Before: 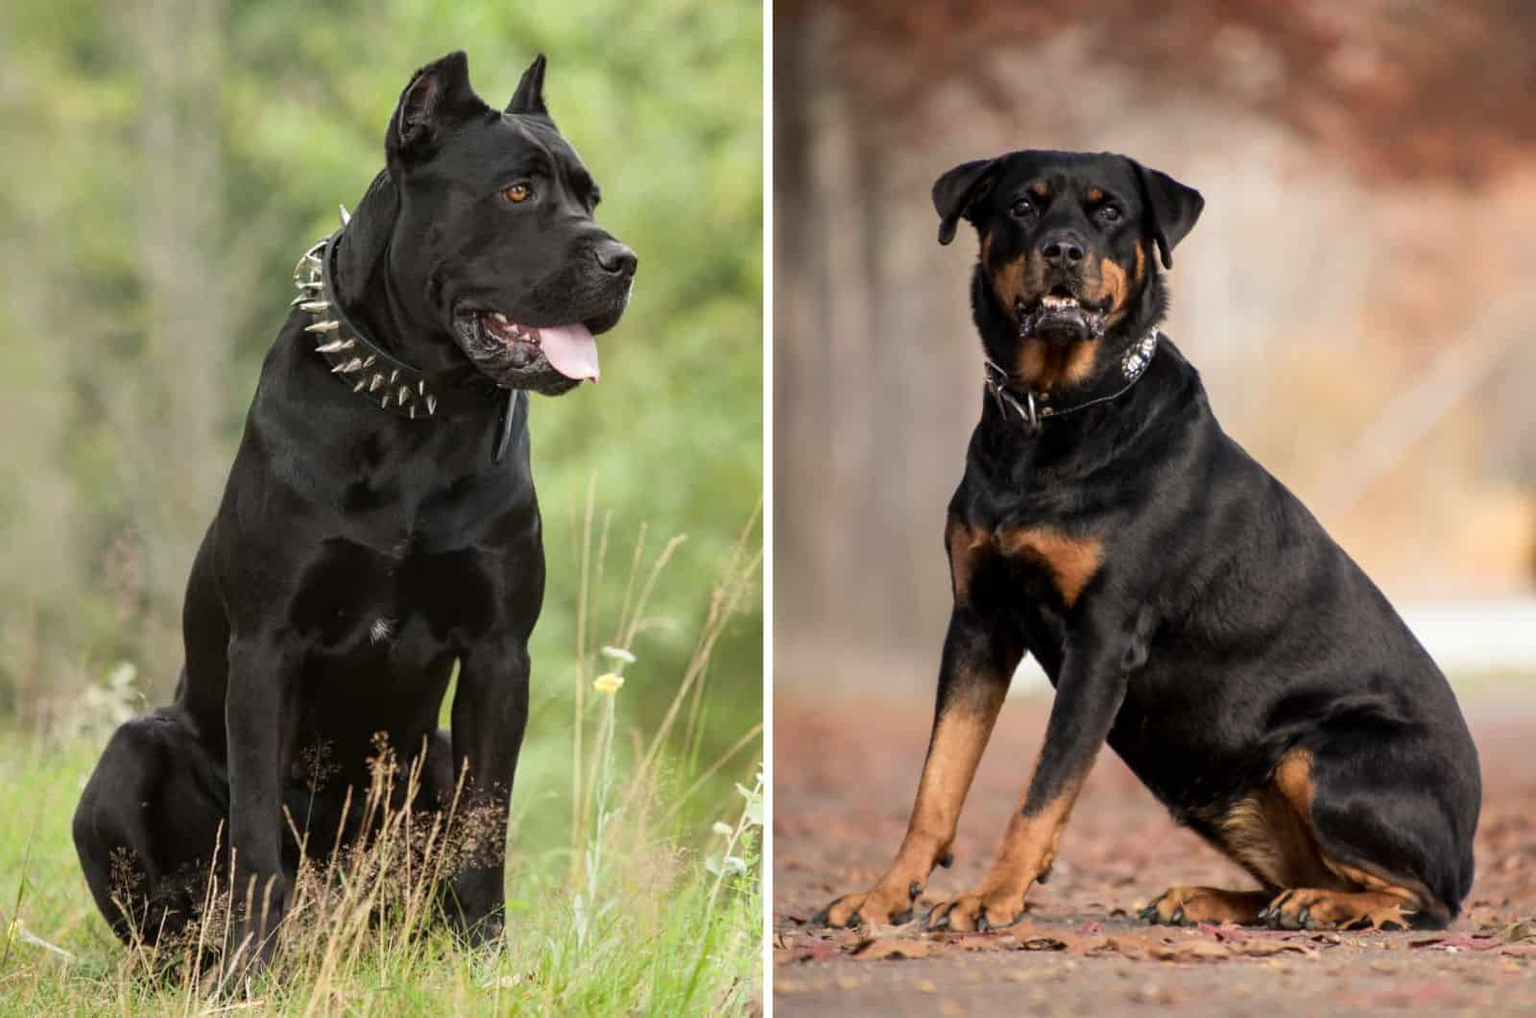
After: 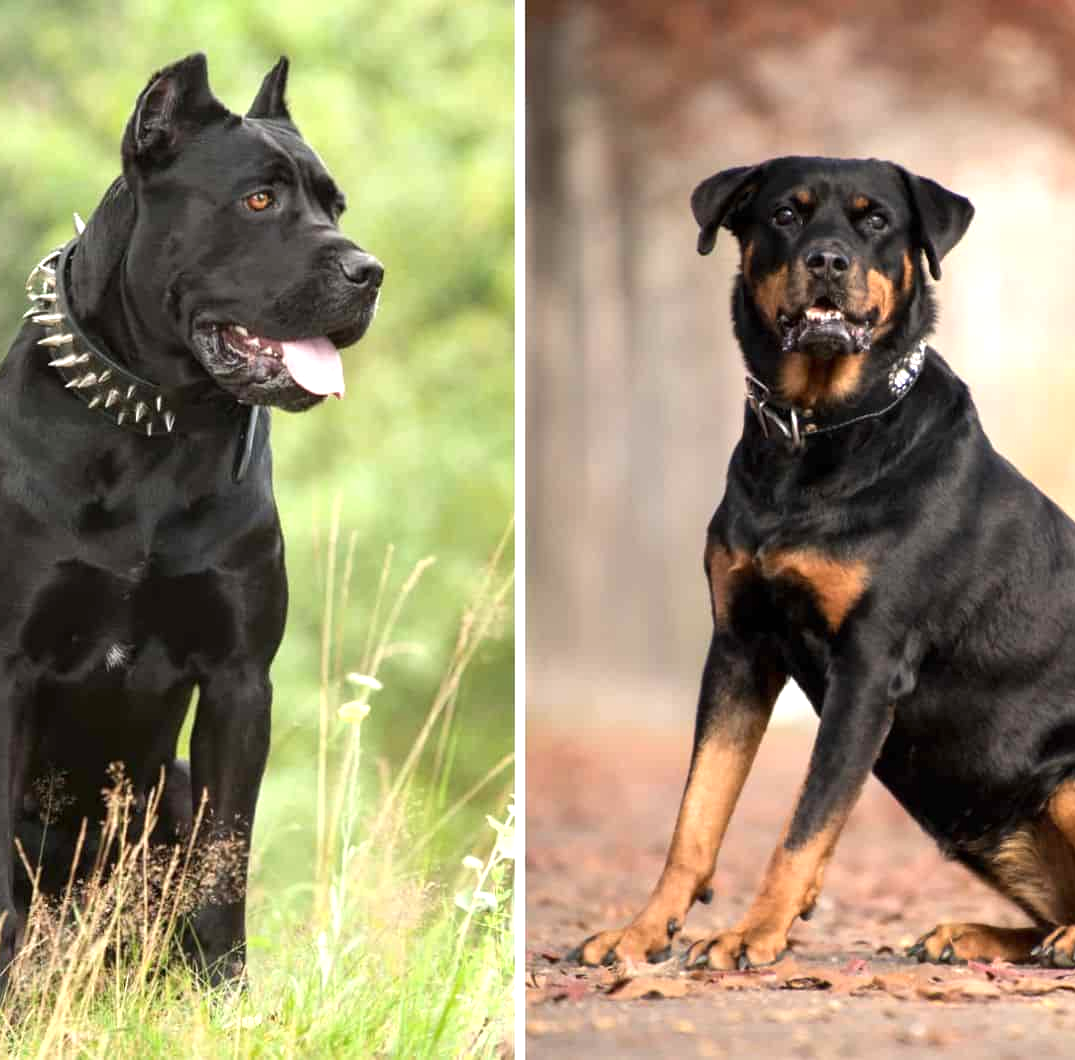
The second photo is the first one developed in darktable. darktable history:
crop and rotate: left 17.538%, right 15.248%
exposure: black level correction 0, exposure 0.693 EV, compensate exposure bias true, compensate highlight preservation false
